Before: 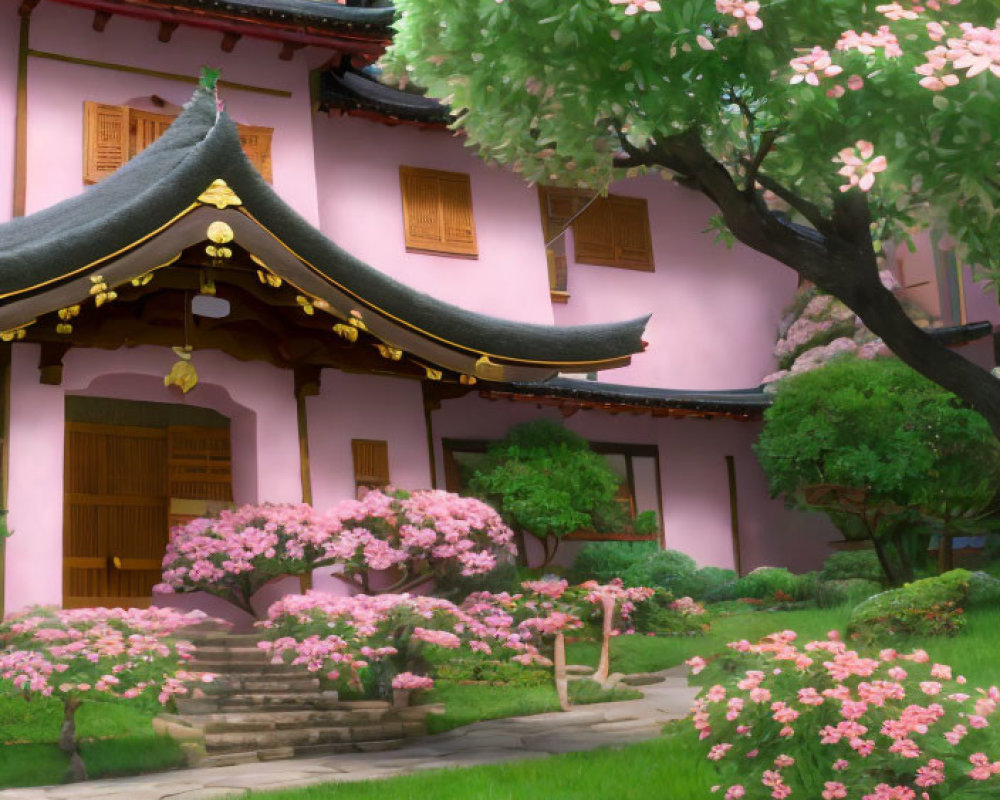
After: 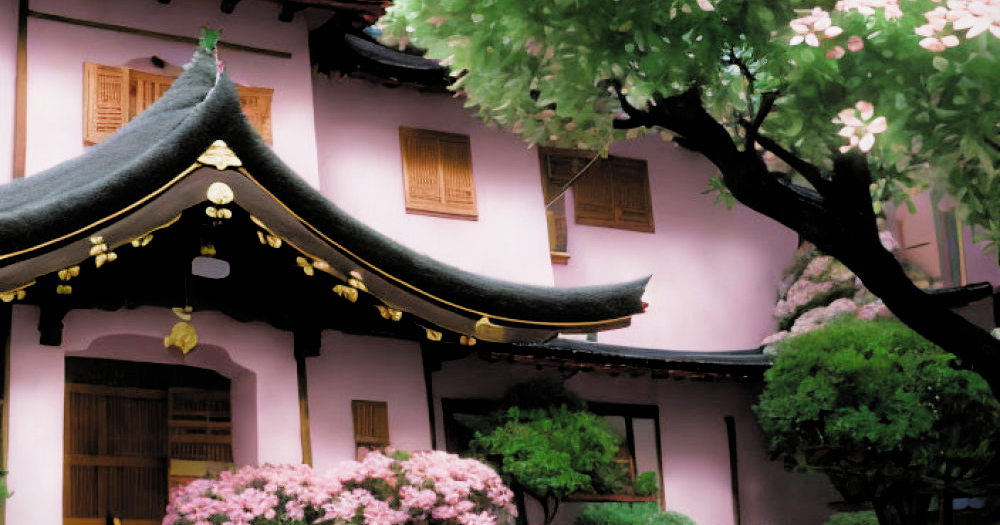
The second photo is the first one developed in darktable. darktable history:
exposure: compensate highlight preservation false
levels: white 99.94%, levels [0, 0.478, 1]
crop and rotate: top 4.946%, bottom 29.376%
shadows and highlights: shadows -20.96, highlights 99.12, soften with gaussian
filmic rgb: black relative exposure -3.69 EV, white relative exposure 2.74 EV, dynamic range scaling -5.19%, hardness 3.05, color science v4 (2020)
vignetting: fall-off start 99.53%, saturation -0.022
